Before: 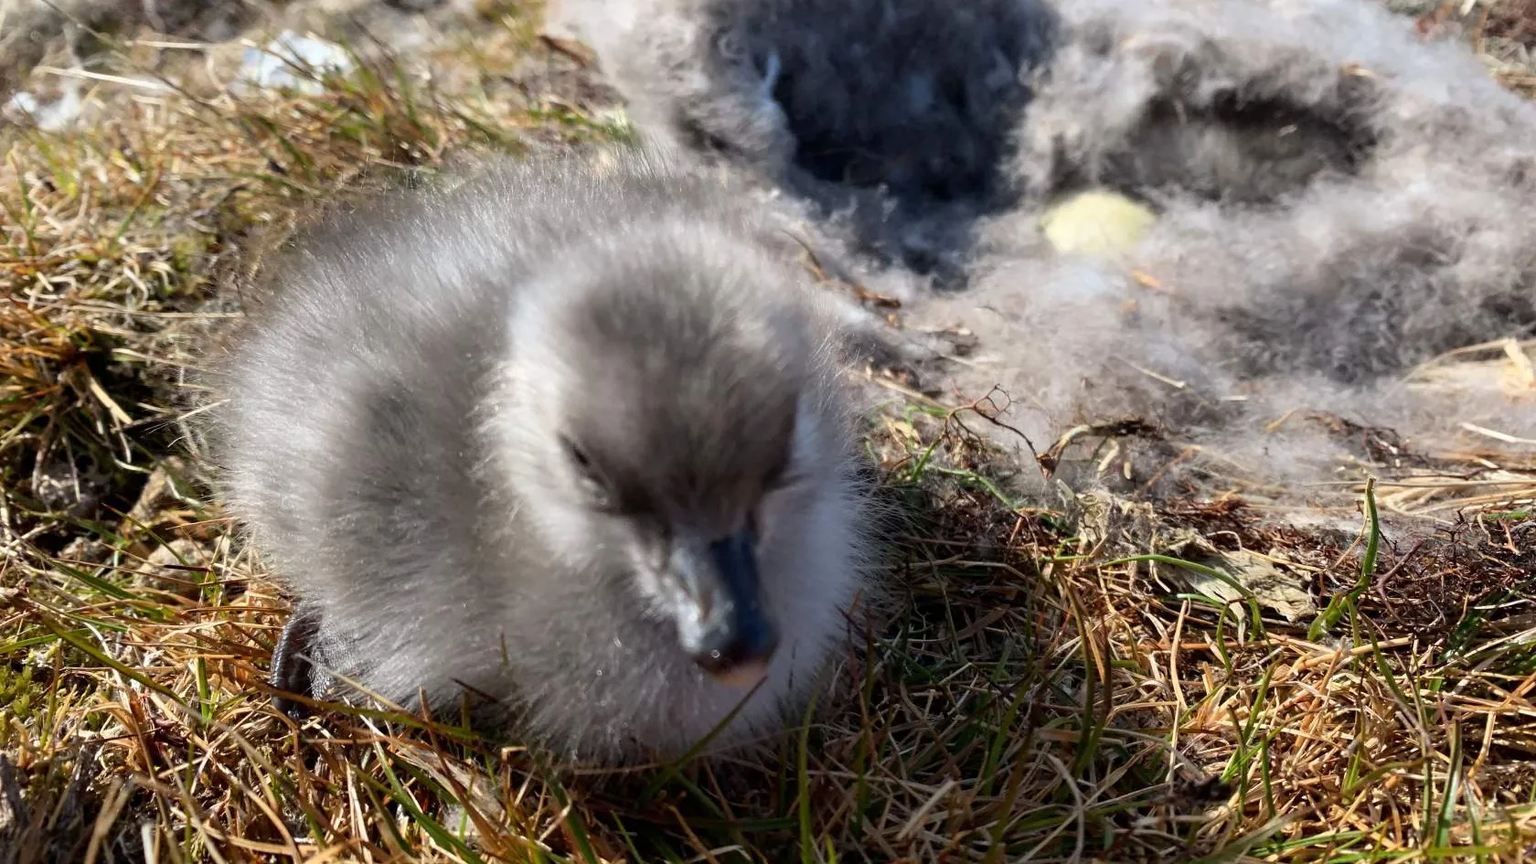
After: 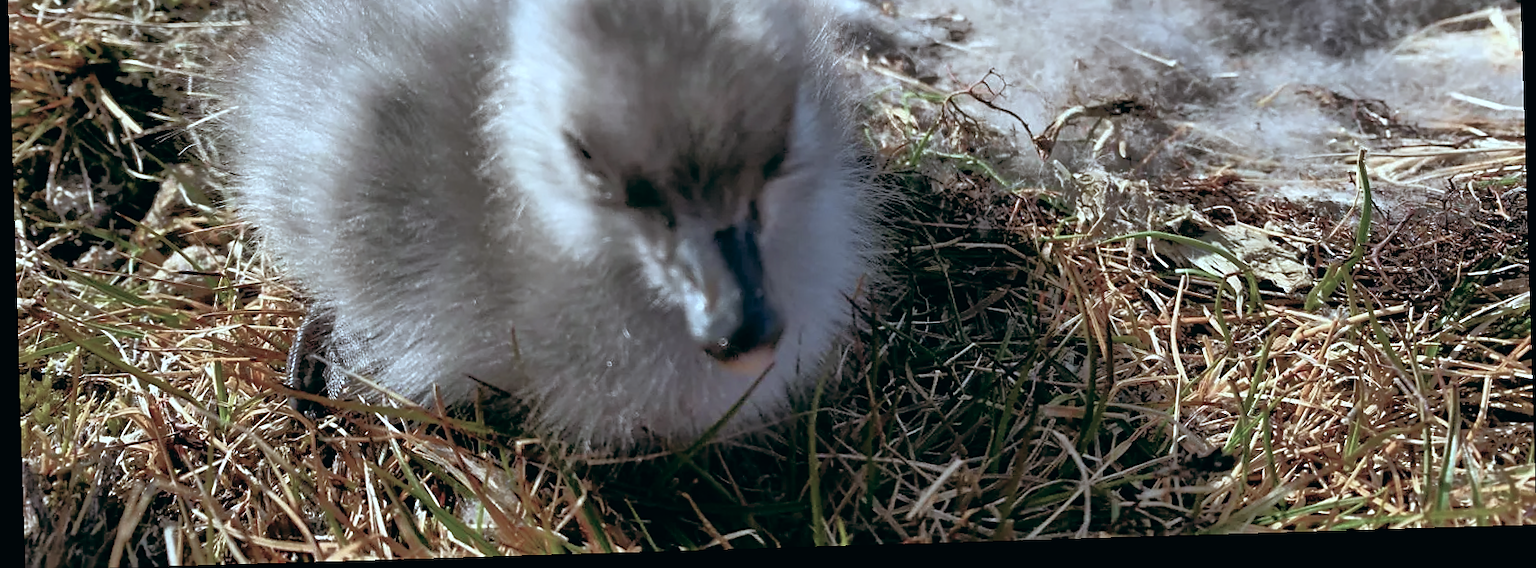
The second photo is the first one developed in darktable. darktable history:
sharpen: radius 1.458, amount 0.398, threshold 1.271
color correction: highlights a* -4.18, highlights b* -10.81
white balance: red 0.98, blue 1.034
rotate and perspective: rotation -1.75°, automatic cropping off
tone equalizer: -8 EV -0.528 EV, -7 EV -0.319 EV, -6 EV -0.083 EV, -5 EV 0.413 EV, -4 EV 0.985 EV, -3 EV 0.791 EV, -2 EV -0.01 EV, -1 EV 0.14 EV, +0 EV -0.012 EV, smoothing 1
color balance: lift [1, 0.994, 1.002, 1.006], gamma [0.957, 1.081, 1.016, 0.919], gain [0.97, 0.972, 1.01, 1.028], input saturation 91.06%, output saturation 79.8%
crop and rotate: top 36.435%
